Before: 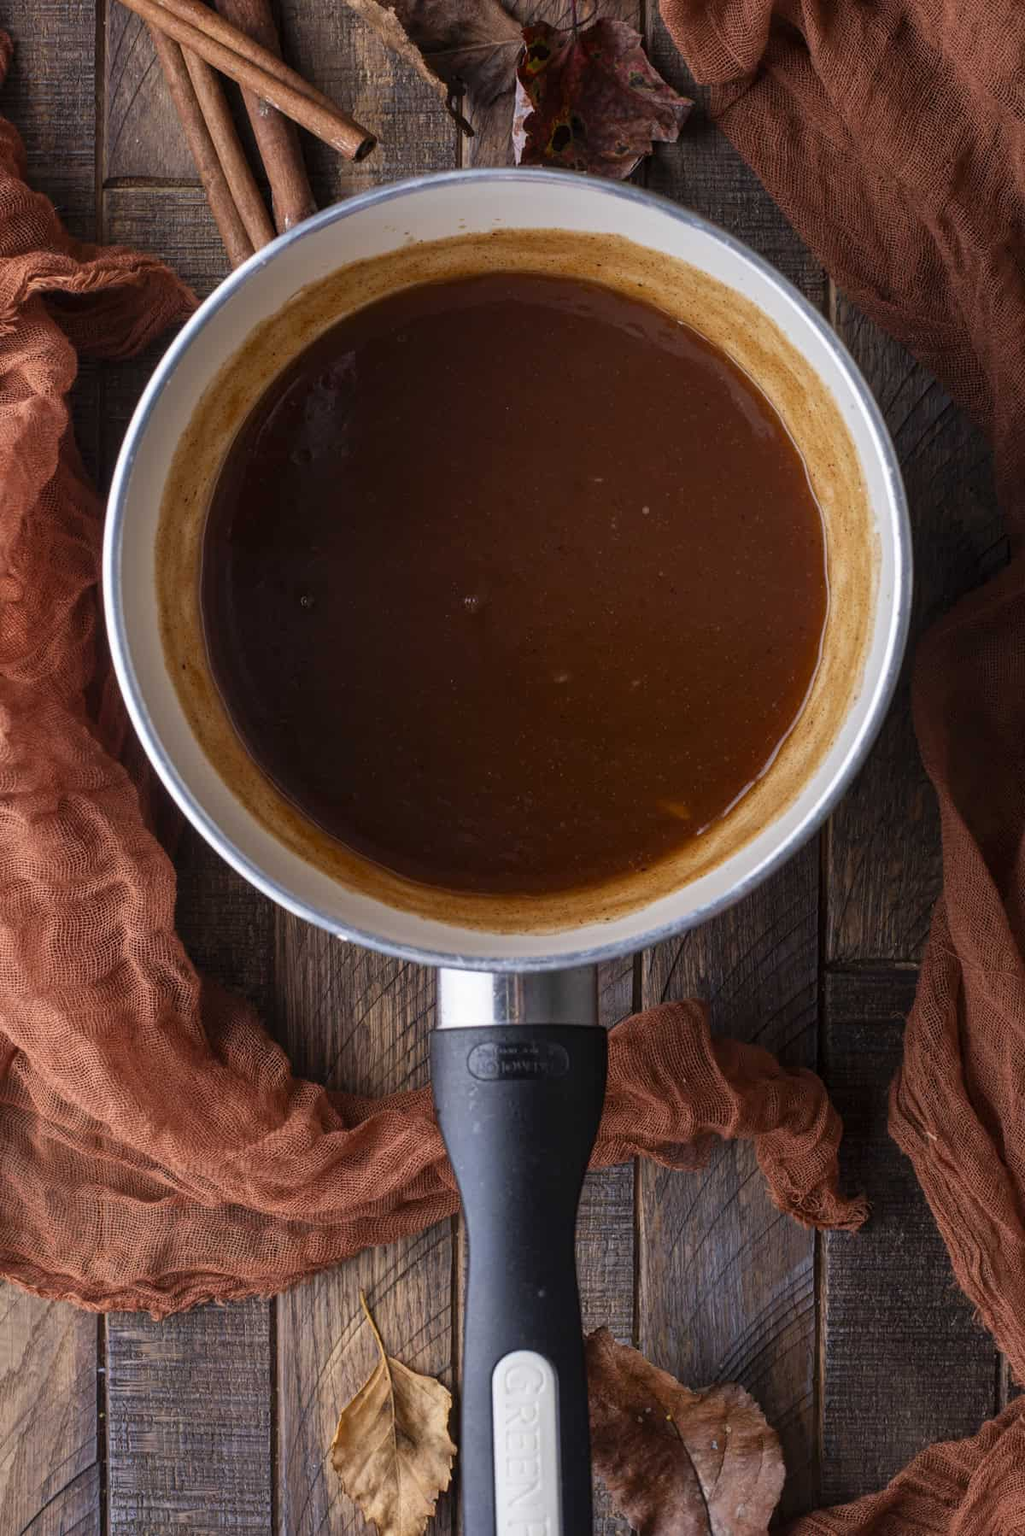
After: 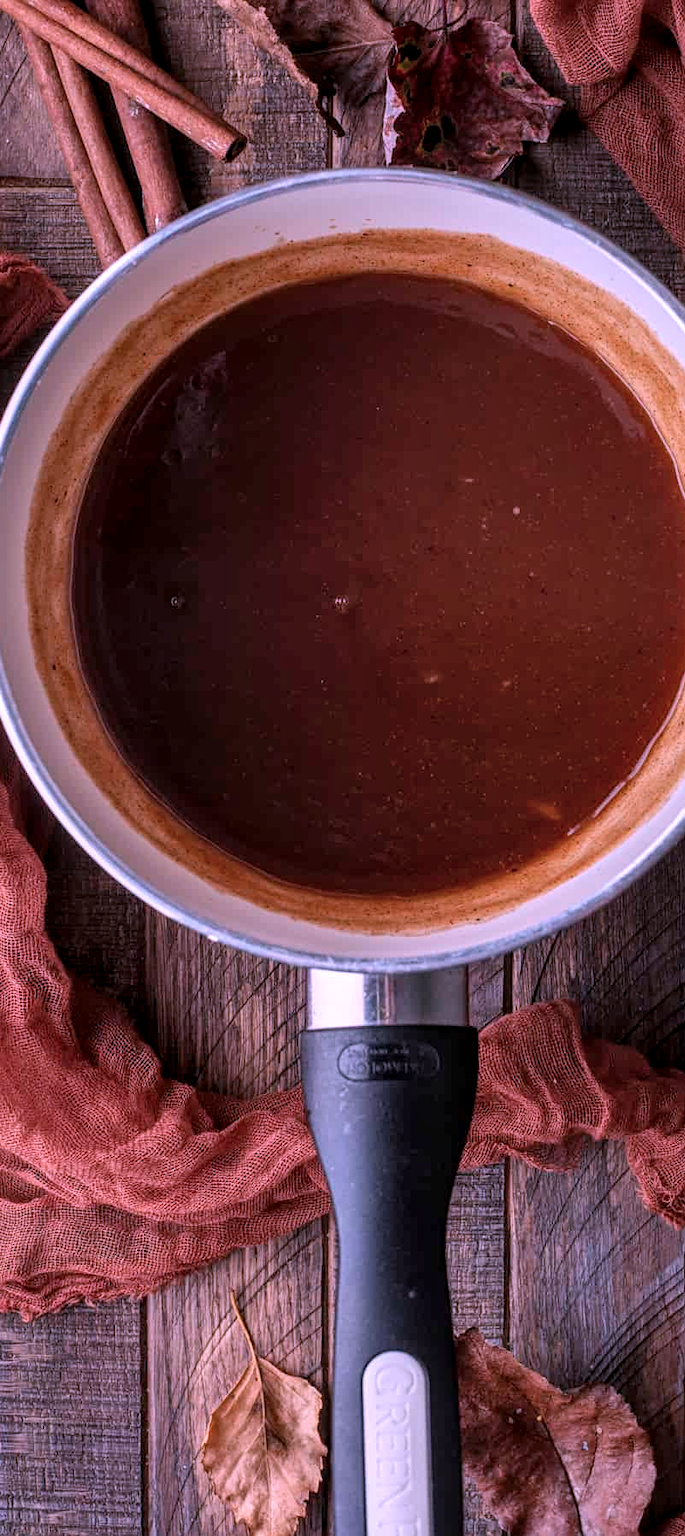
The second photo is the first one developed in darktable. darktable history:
local contrast: detail 130%
crop and rotate: left 12.748%, right 20.414%
shadows and highlights: shadows 36.39, highlights -28.13, soften with gaussian
sharpen: amount 0.214
color correction: highlights a* 15.15, highlights b* -25.35
